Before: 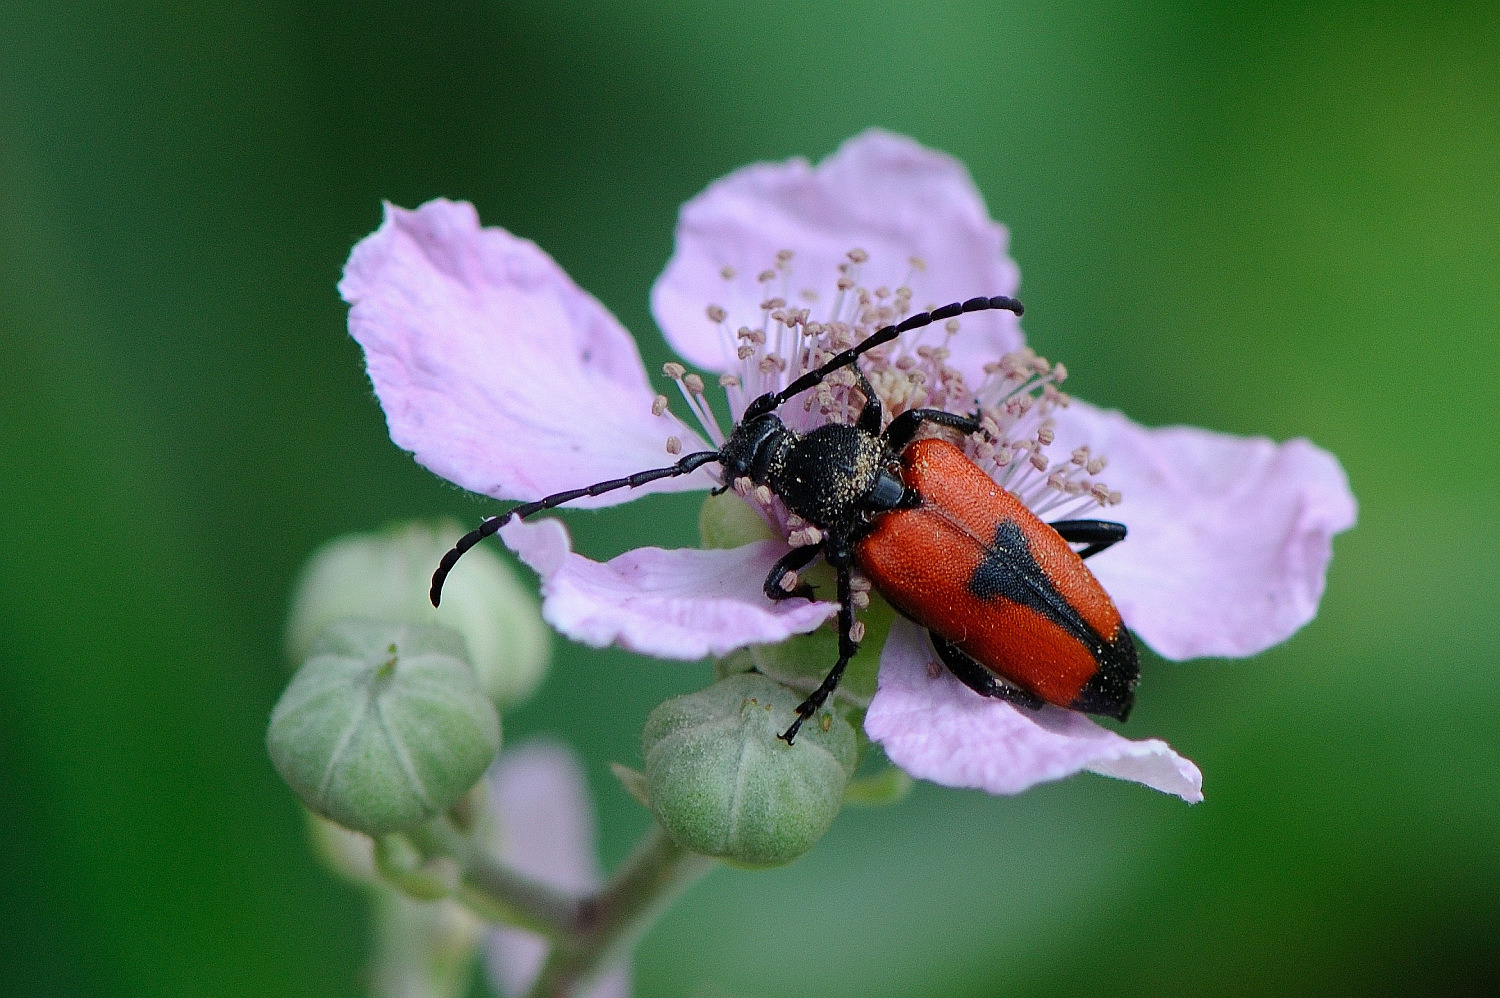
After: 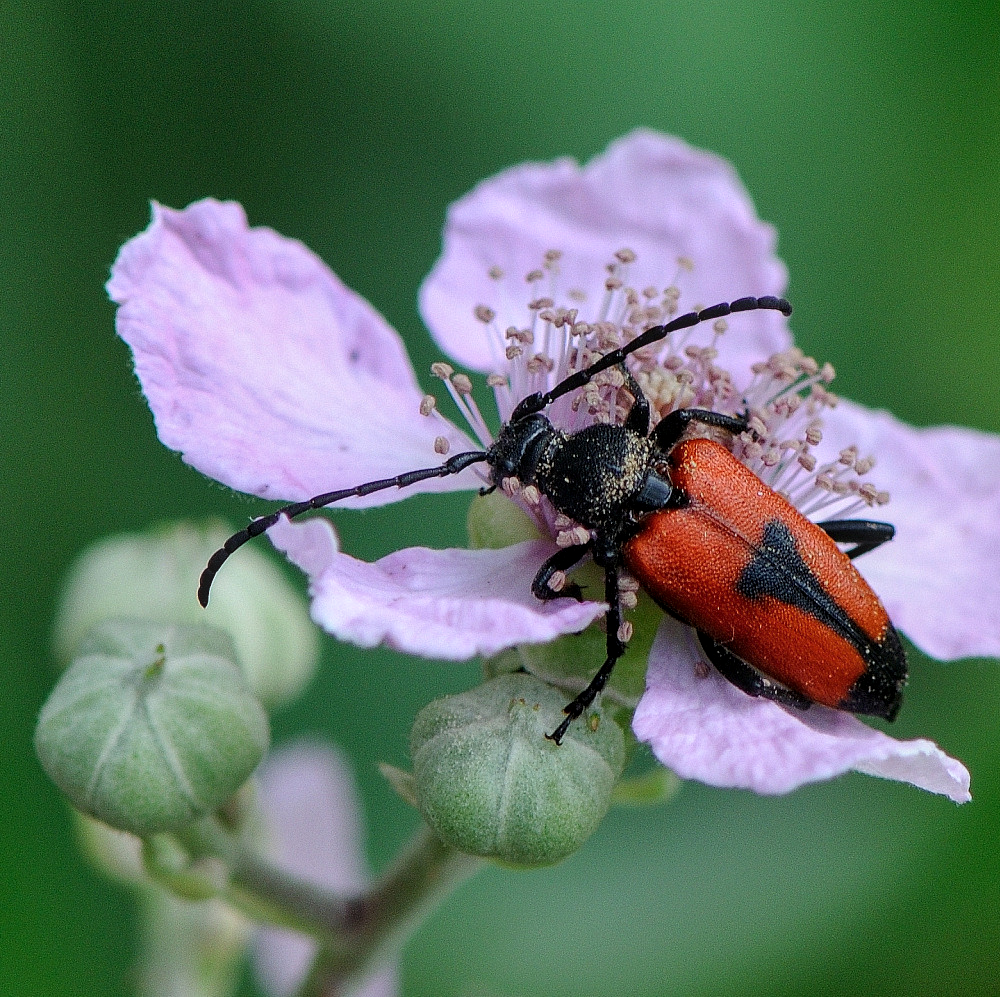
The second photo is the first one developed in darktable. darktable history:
shadows and highlights: low approximation 0.01, soften with gaussian
crop and rotate: left 15.546%, right 17.787%
local contrast: on, module defaults
